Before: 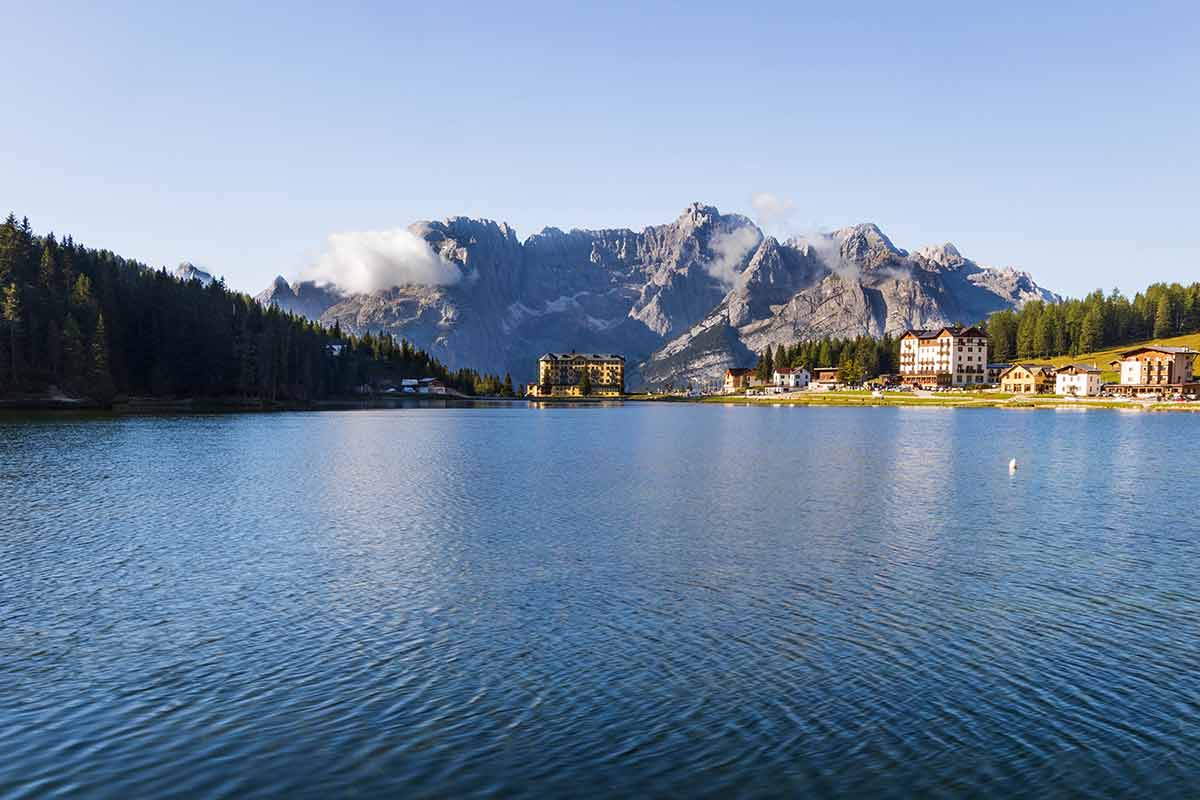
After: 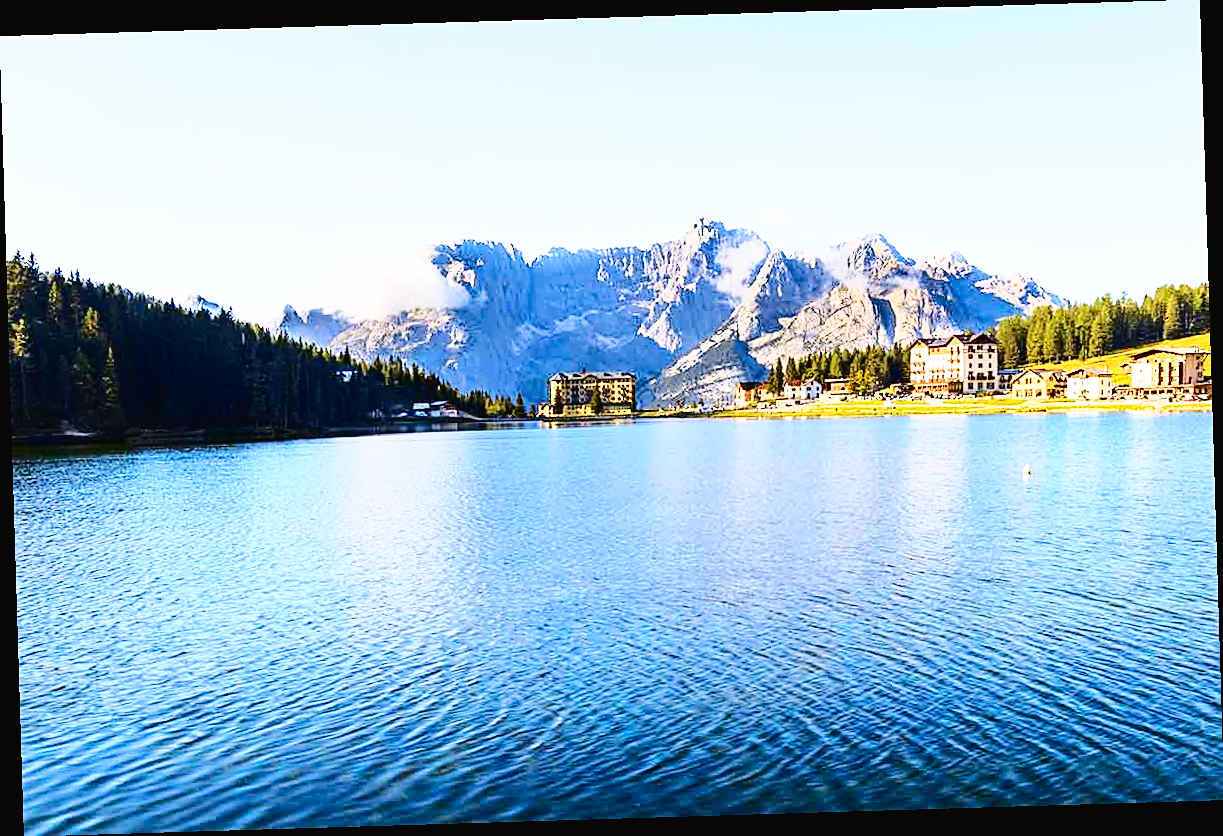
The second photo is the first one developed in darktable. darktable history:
sharpen: on, module defaults
rotate and perspective: rotation -1.75°, automatic cropping off
tone curve: curves: ch0 [(0, 0.019) (0.078, 0.058) (0.223, 0.217) (0.424, 0.553) (0.631, 0.764) (0.816, 0.932) (1, 1)]; ch1 [(0, 0) (0.262, 0.227) (0.417, 0.386) (0.469, 0.467) (0.502, 0.503) (0.544, 0.548) (0.57, 0.579) (0.608, 0.62) (0.65, 0.68) (0.994, 0.987)]; ch2 [(0, 0) (0.262, 0.188) (0.5, 0.504) (0.553, 0.592) (0.599, 0.653) (1, 1)], color space Lab, independent channels, preserve colors none
base curve: curves: ch0 [(0, 0) (0.005, 0.002) (0.15, 0.3) (0.4, 0.7) (0.75, 0.95) (1, 1)], preserve colors none
